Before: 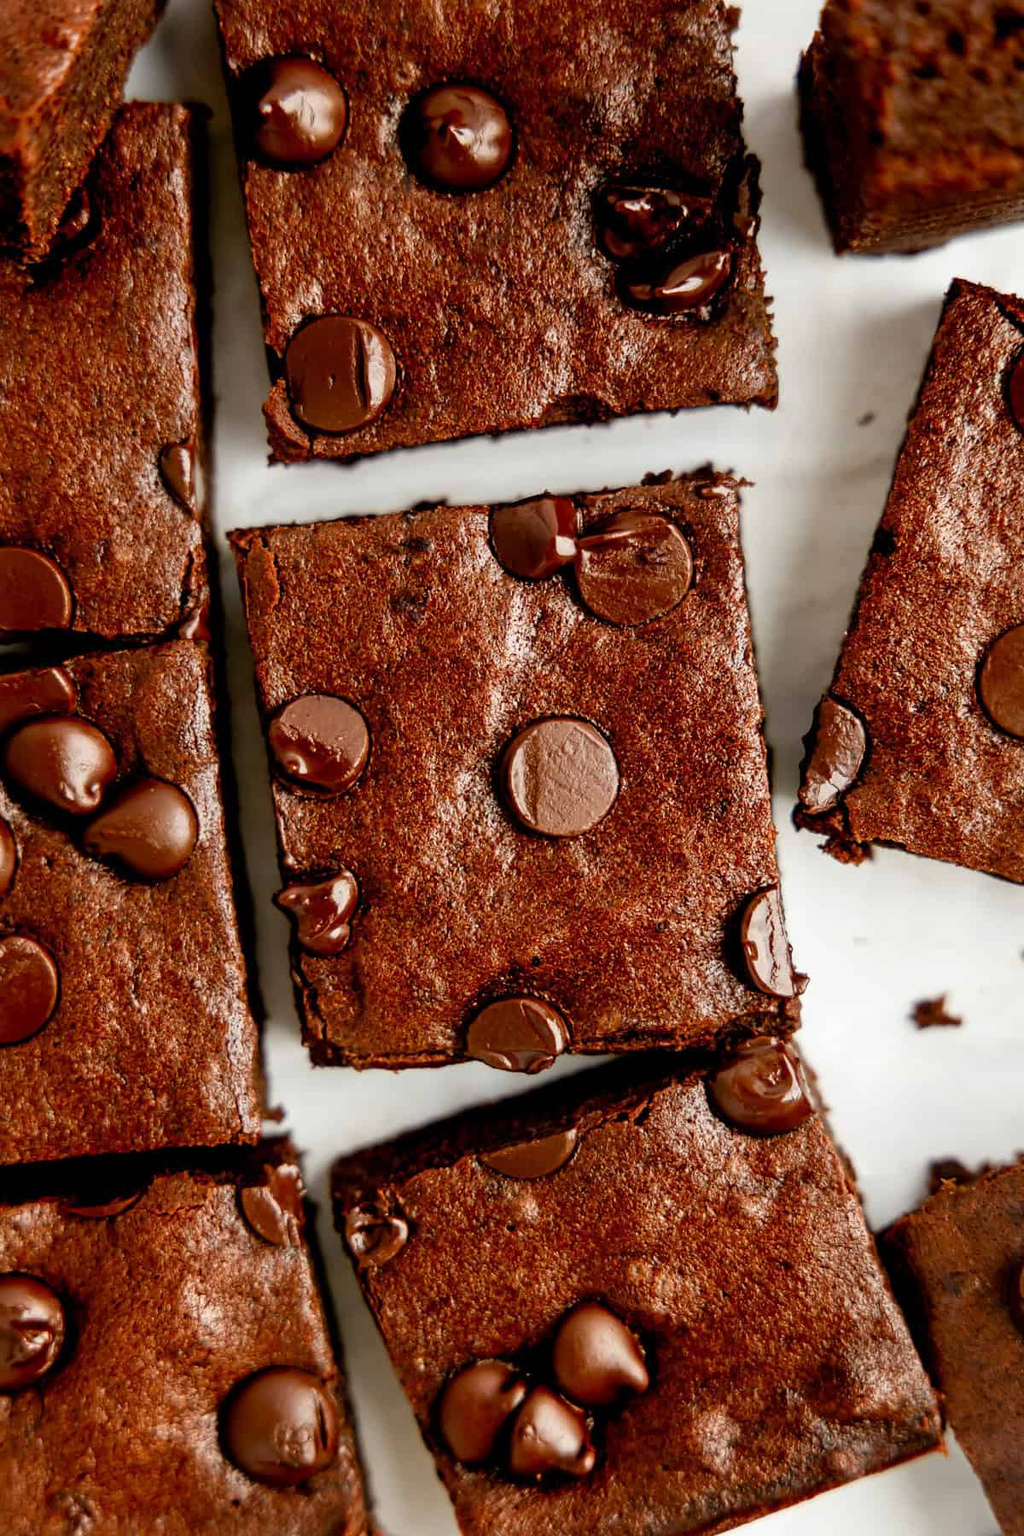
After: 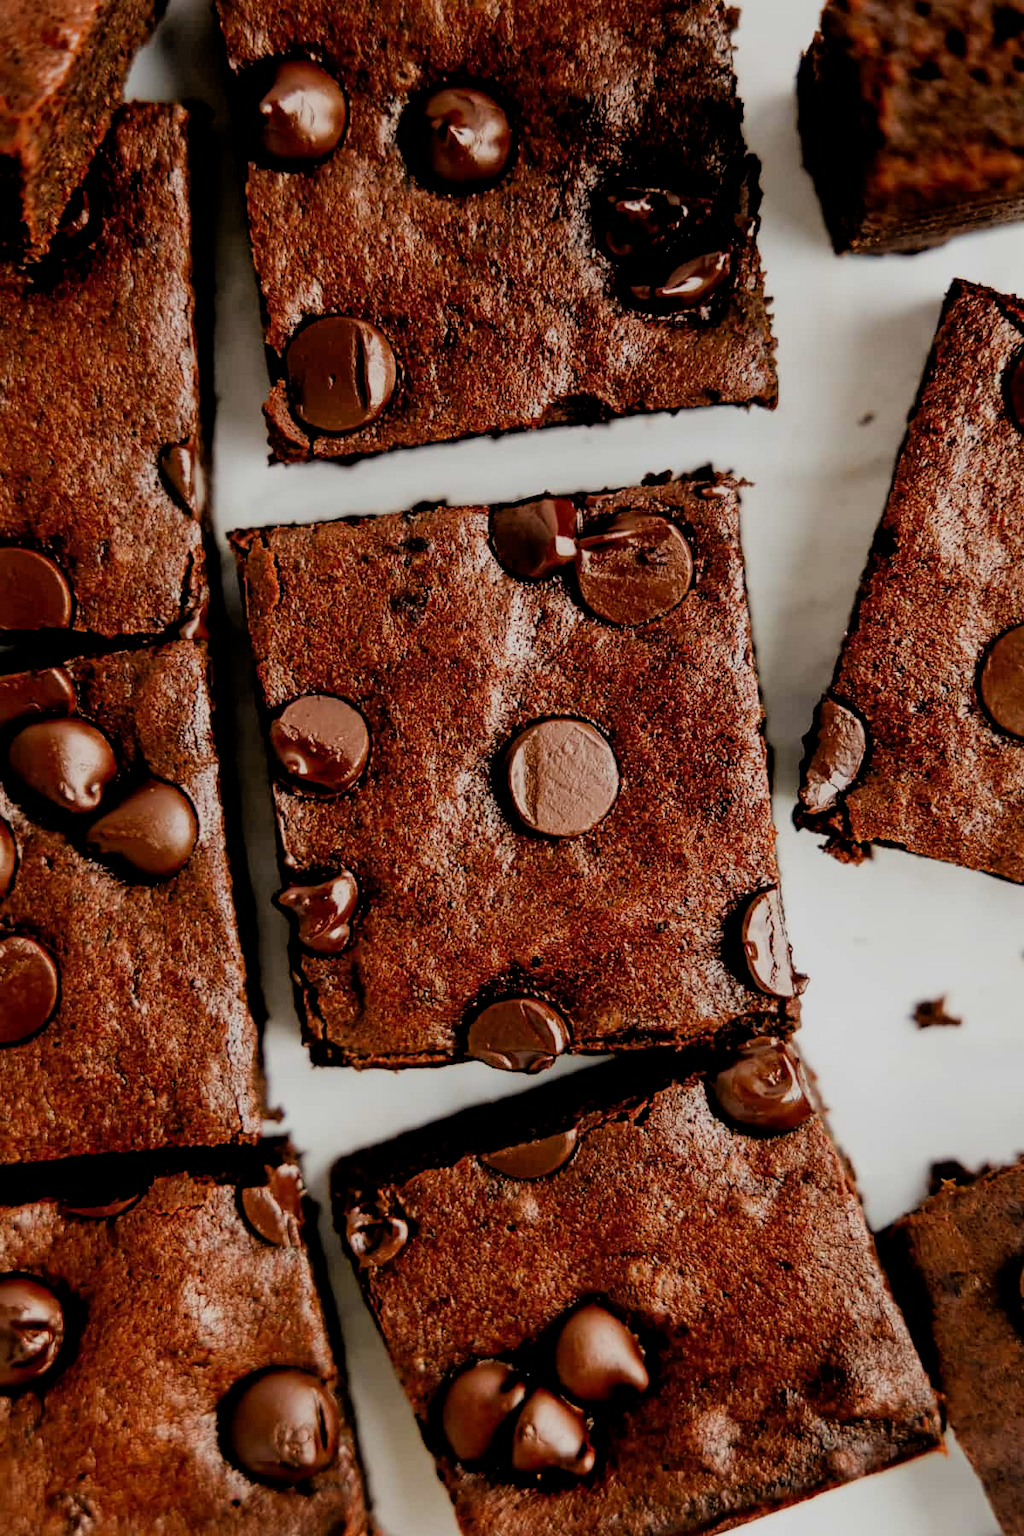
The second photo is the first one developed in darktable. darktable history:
filmic rgb: black relative exposure -4.57 EV, white relative exposure 4.79 EV, hardness 2.35, latitude 35.49%, contrast 1.044, highlights saturation mix 1.41%, shadows ↔ highlights balance 1.25%
